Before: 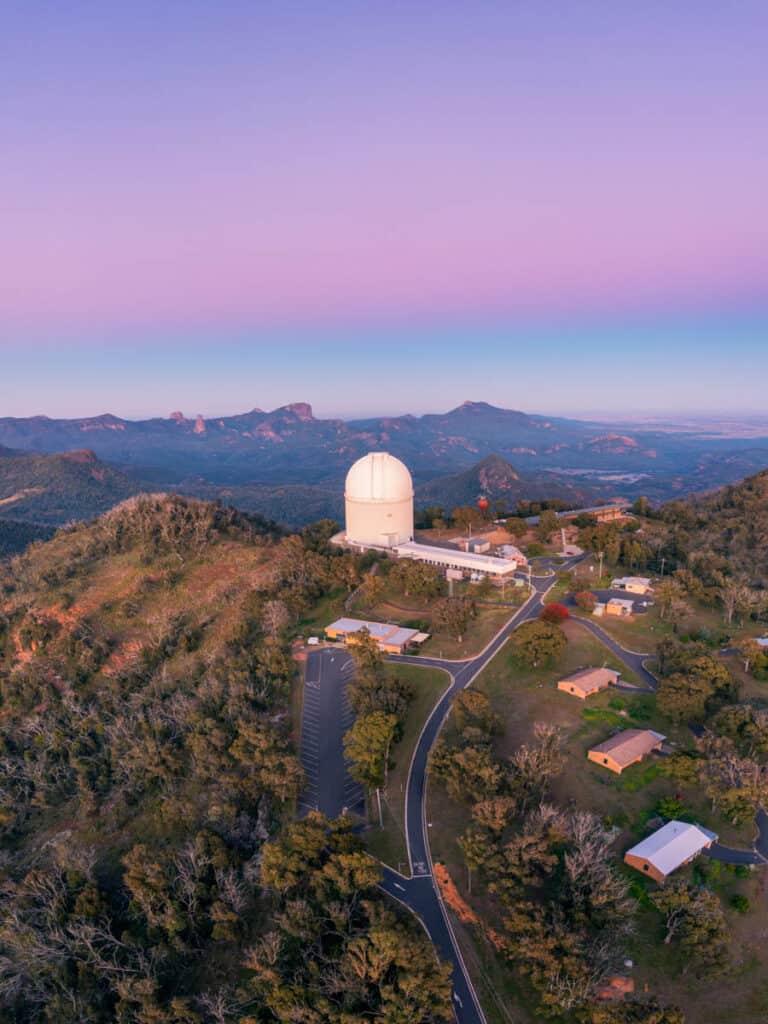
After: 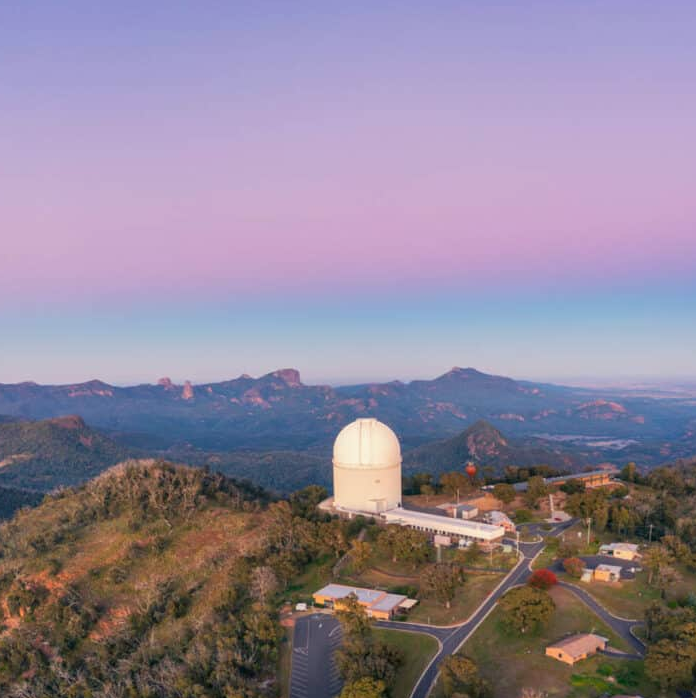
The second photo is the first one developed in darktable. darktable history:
color correction: highlights a* -4.3, highlights b* 6.26
crop: left 1.595%, top 3.374%, right 7.767%, bottom 28.452%
